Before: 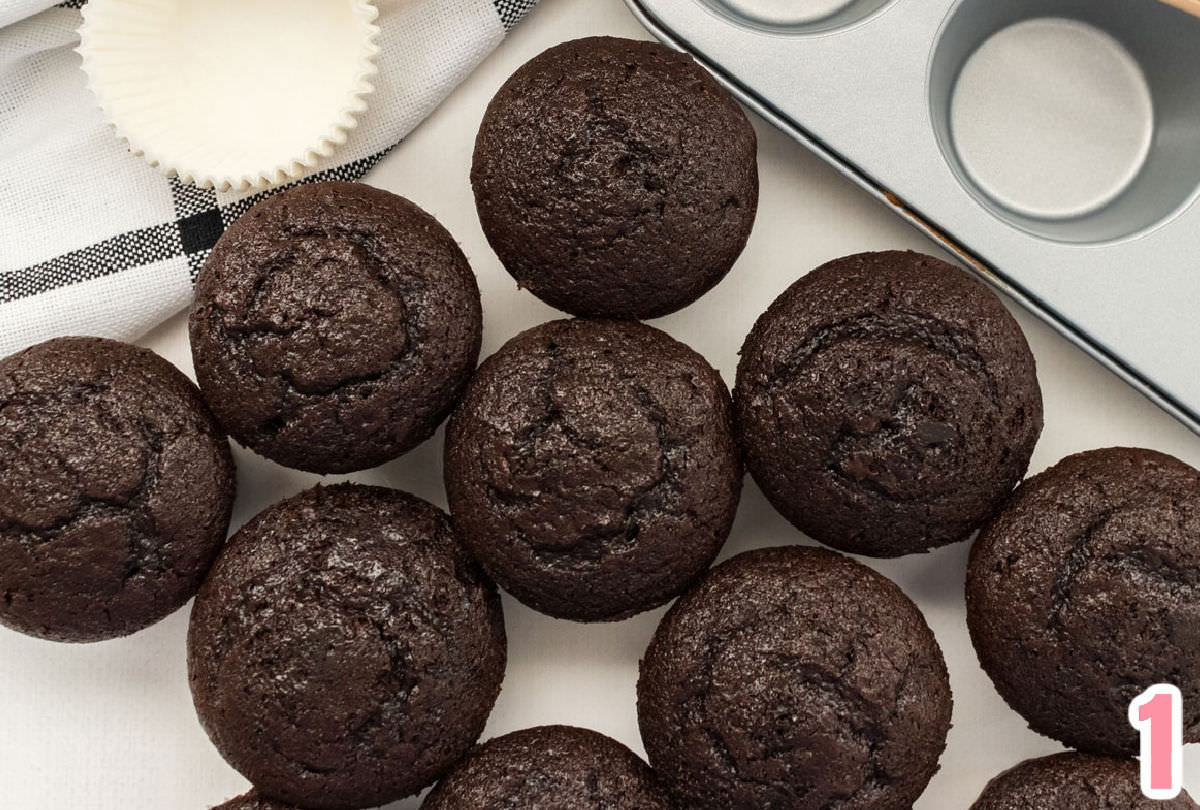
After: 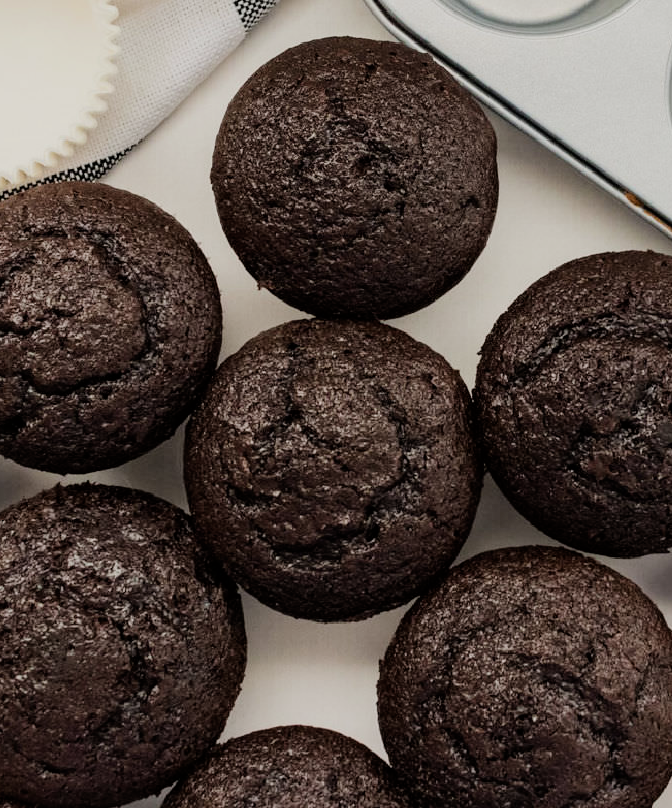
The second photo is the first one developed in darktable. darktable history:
crop: left 21.674%, right 22.086%
filmic rgb: black relative exposure -7.65 EV, white relative exposure 4.56 EV, hardness 3.61
exposure: exposure 0.2 EV, compensate highlight preservation false
